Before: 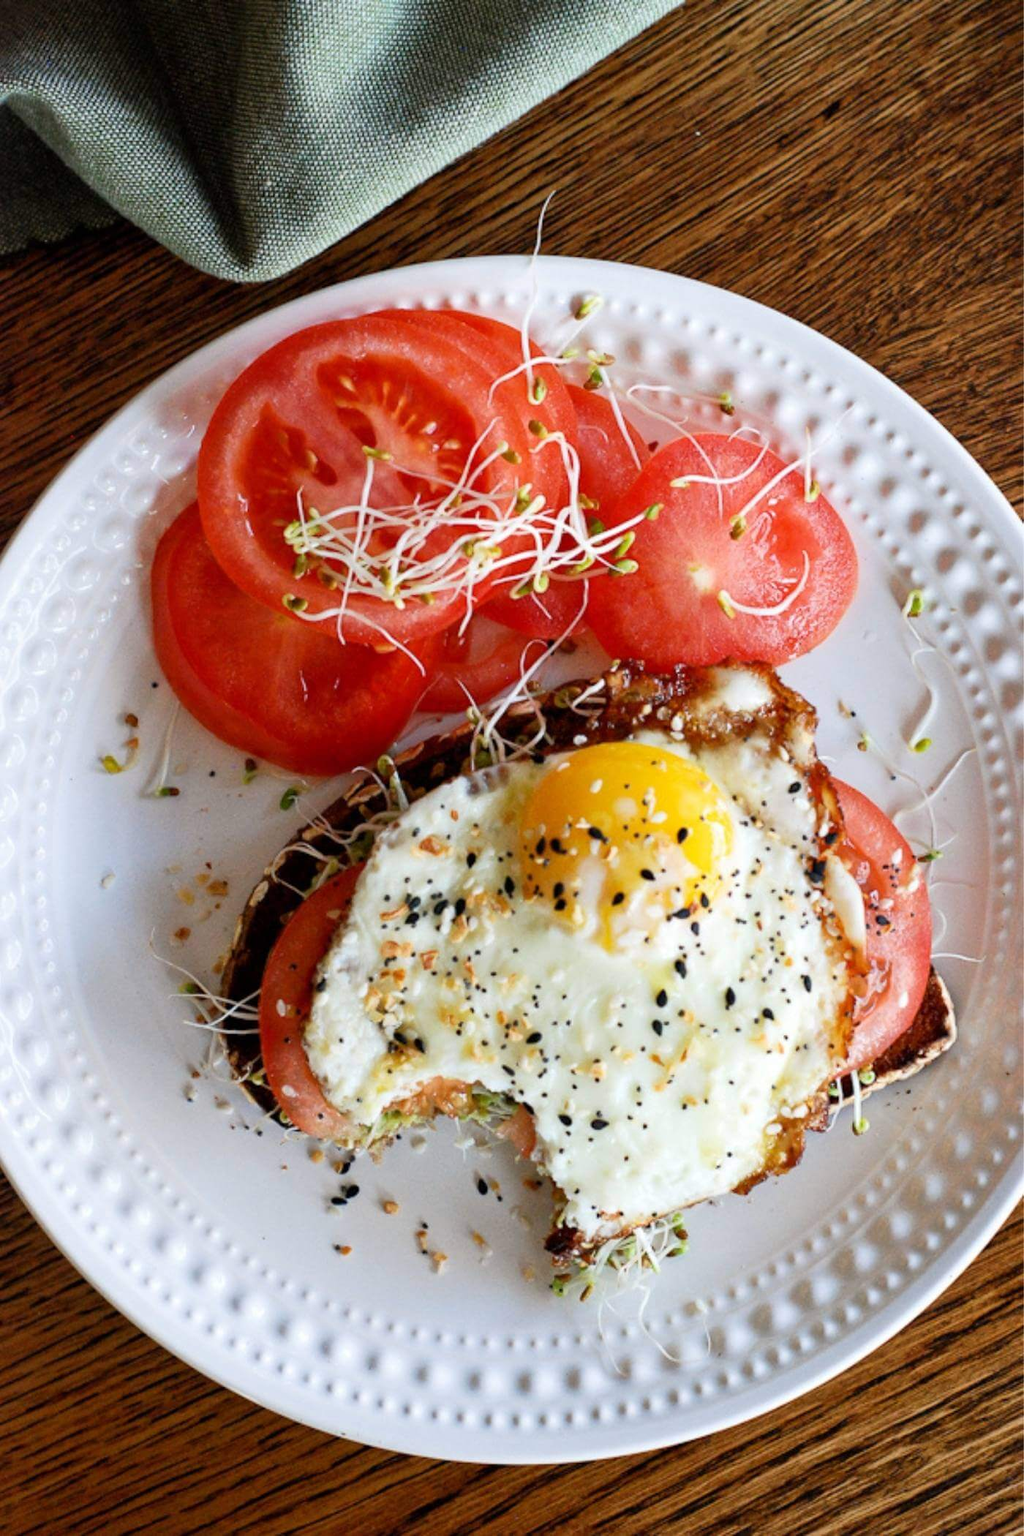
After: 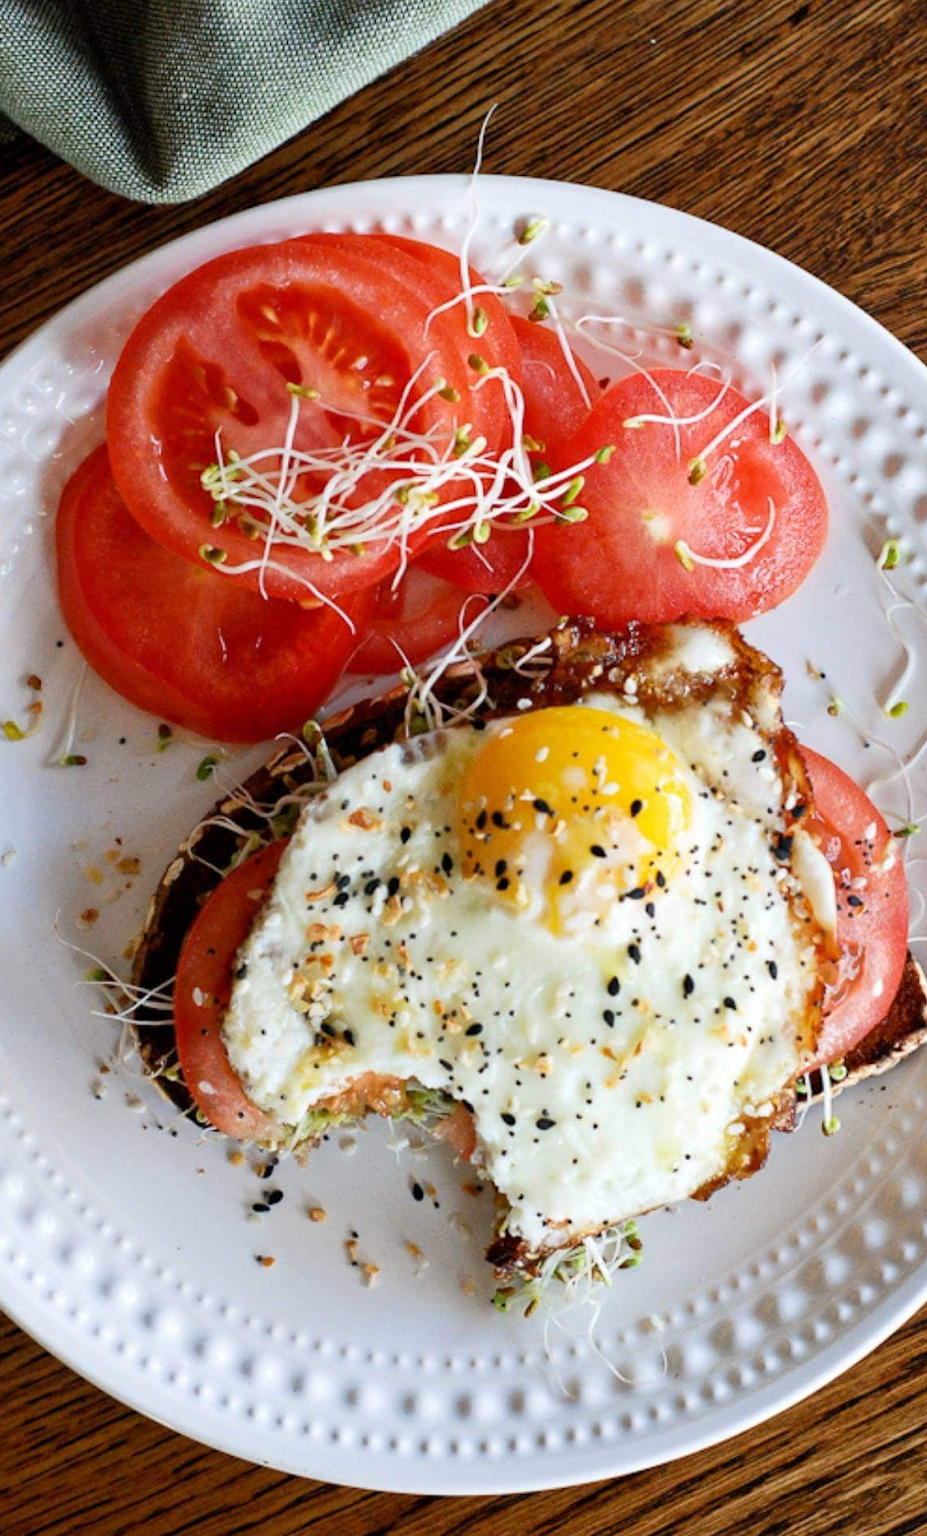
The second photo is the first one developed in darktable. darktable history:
crop: left 9.807%, top 6.259%, right 7.334%, bottom 2.177%
sharpen: radius 2.883, amount 0.868, threshold 47.523
